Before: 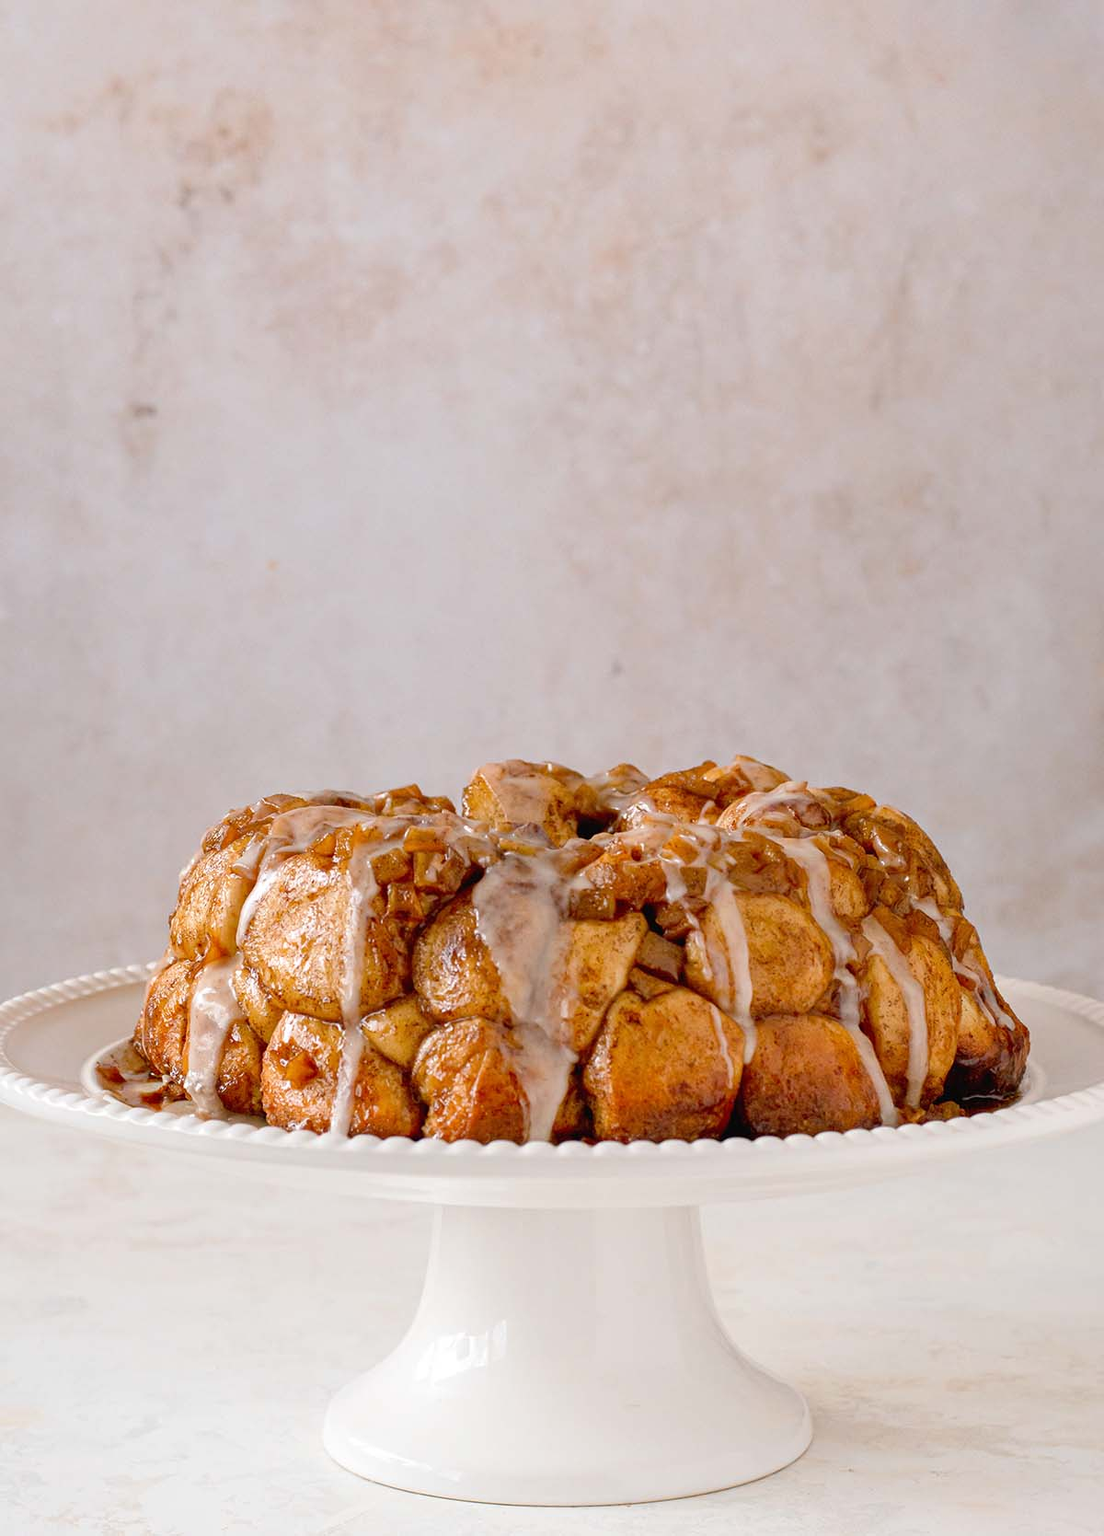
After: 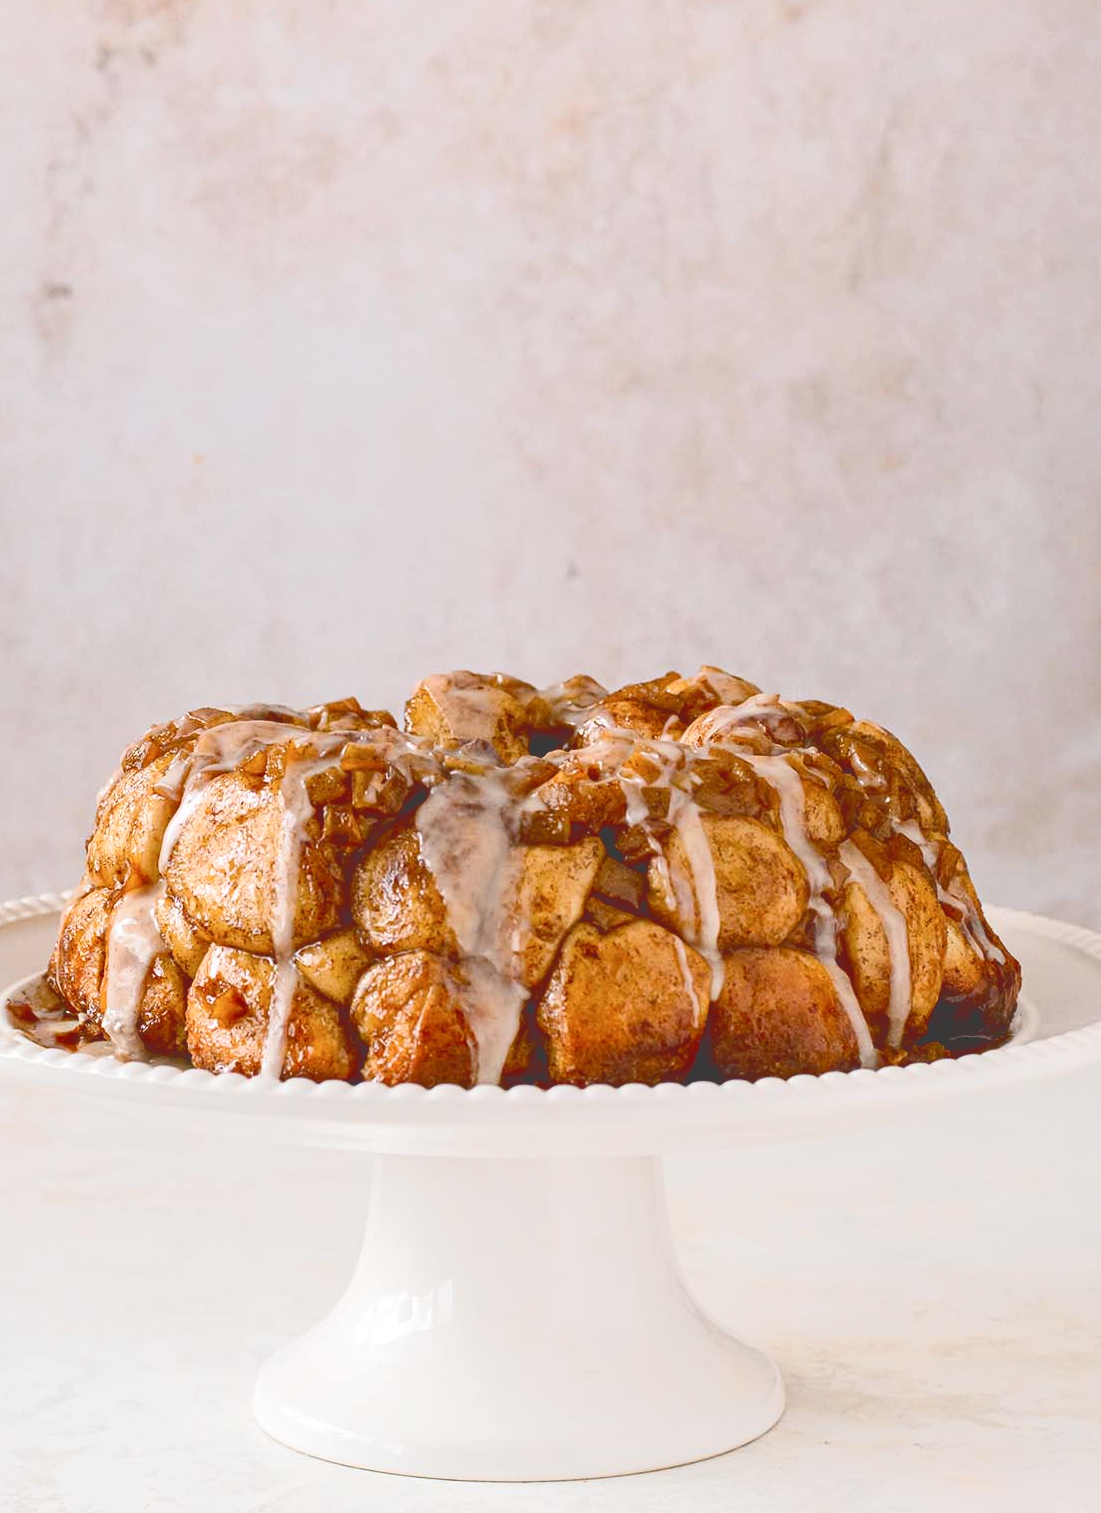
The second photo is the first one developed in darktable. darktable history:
crop and rotate: left 8.229%, top 9.309%
tone curve: curves: ch0 [(0, 0) (0.003, 0.235) (0.011, 0.235) (0.025, 0.235) (0.044, 0.235) (0.069, 0.235) (0.1, 0.237) (0.136, 0.239) (0.177, 0.243) (0.224, 0.256) (0.277, 0.287) (0.335, 0.329) (0.399, 0.391) (0.468, 0.476) (0.543, 0.574) (0.623, 0.683) (0.709, 0.778) (0.801, 0.869) (0.898, 0.924) (1, 1)], color space Lab, independent channels, preserve colors none
